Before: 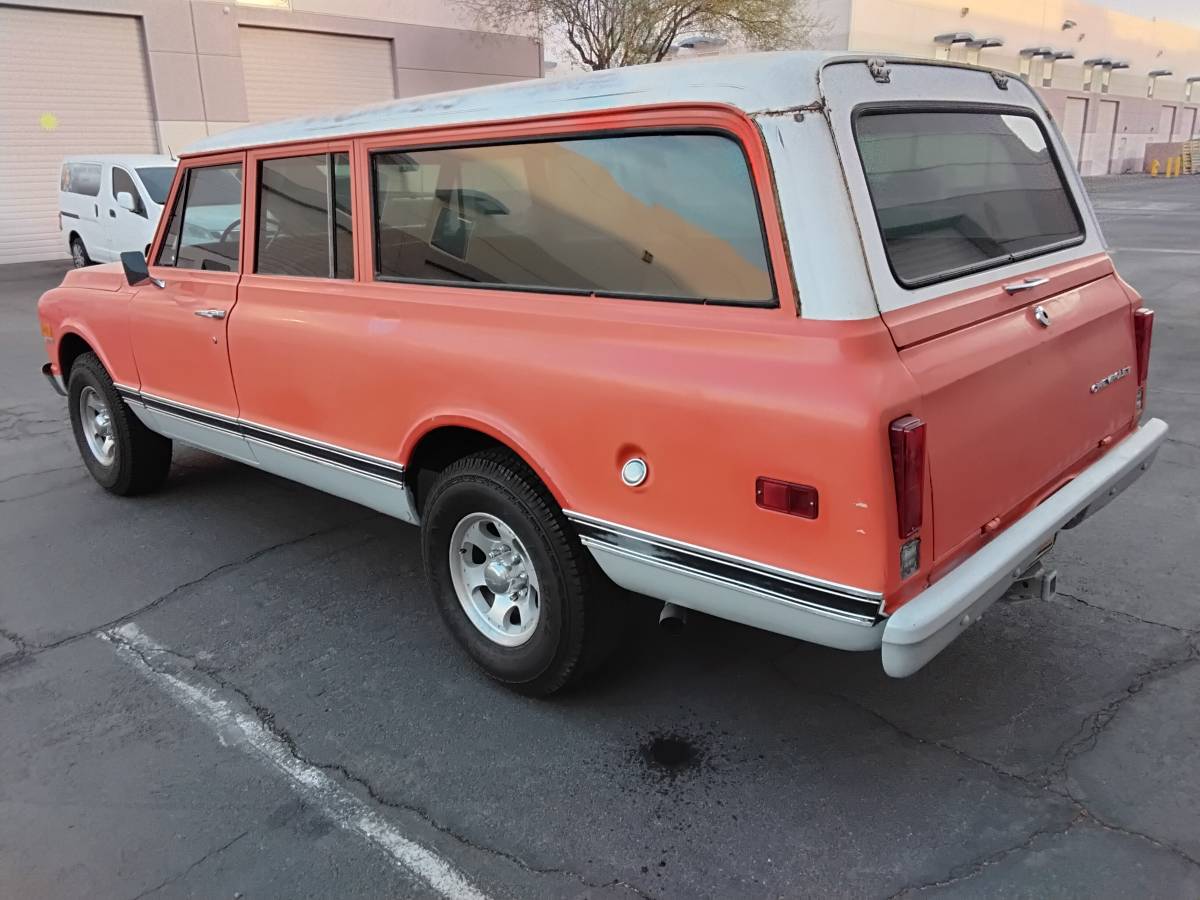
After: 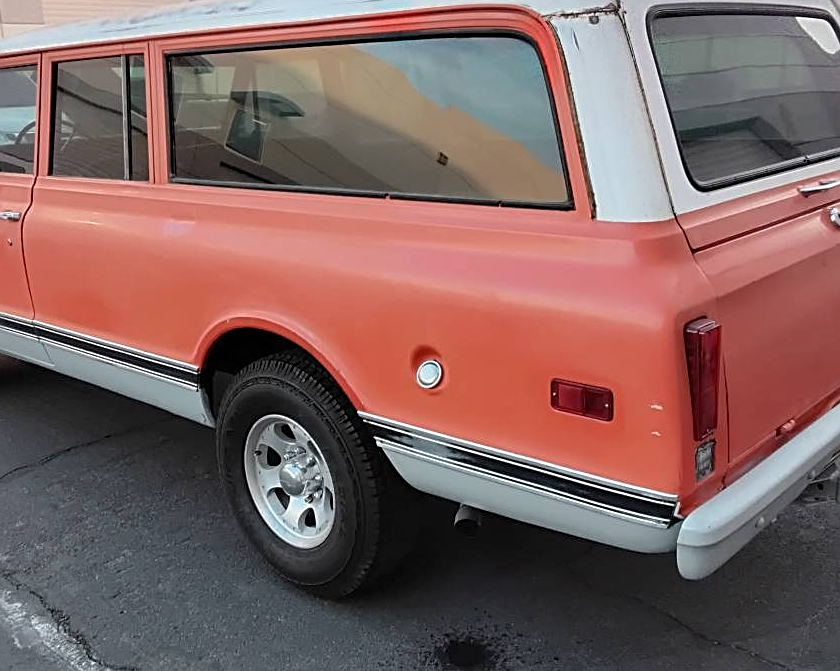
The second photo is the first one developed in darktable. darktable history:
crop and rotate: left 17.149%, top 10.948%, right 12.837%, bottom 14.467%
sharpen: on, module defaults
local contrast: highlights 105%, shadows 102%, detail 119%, midtone range 0.2
